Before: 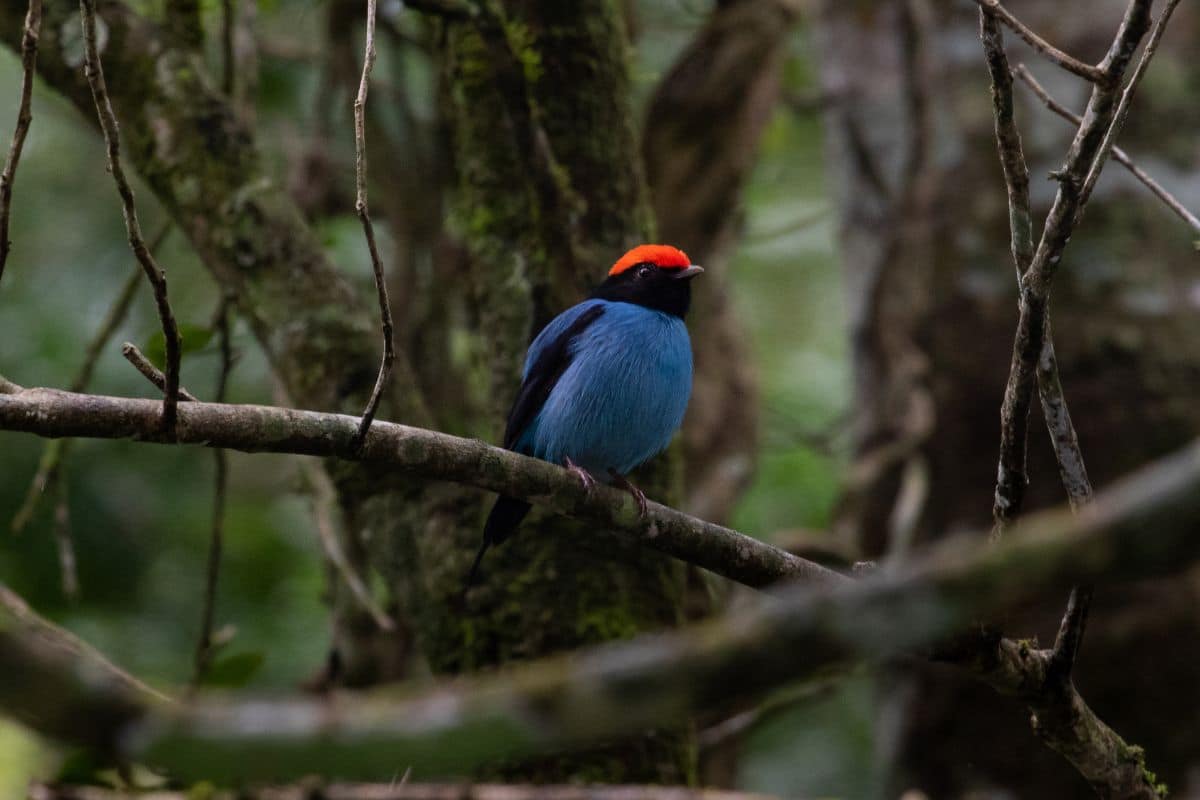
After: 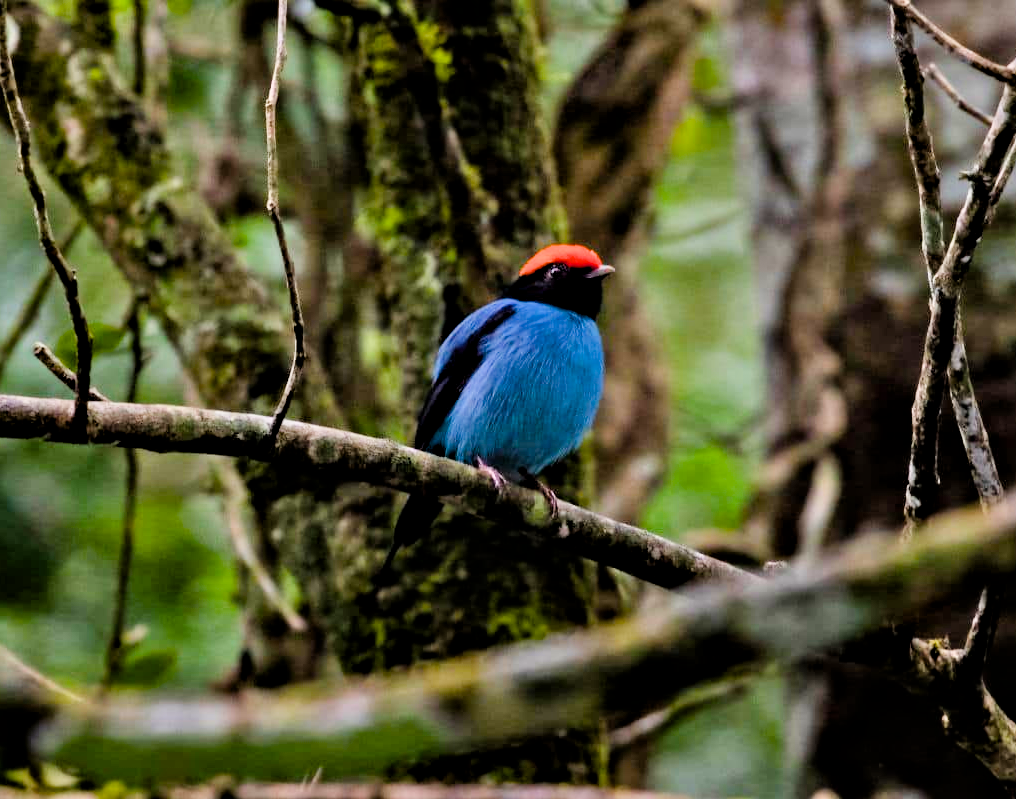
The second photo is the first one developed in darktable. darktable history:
contrast equalizer: octaves 7, y [[0.511, 0.558, 0.631, 0.632, 0.559, 0.512], [0.5 ×6], [0.507, 0.559, 0.627, 0.644, 0.647, 0.647], [0 ×6], [0 ×6]]
color balance rgb: linear chroma grading › global chroma 15.136%, perceptual saturation grading › global saturation 30.534%, perceptual brilliance grading › global brilliance -5.775%, perceptual brilliance grading › highlights 24.138%, perceptual brilliance grading › mid-tones 6.833%, perceptual brilliance grading › shadows -4.558%, contrast -10.176%
crop: left 7.444%, right 7.866%
filmic rgb: black relative exposure -7.65 EV, white relative exposure 4.56 EV, hardness 3.61
color calibration: illuminant same as pipeline (D50), adaptation none (bypass), x 0.333, y 0.334, temperature 5011.25 K
tone equalizer: -7 EV 0.161 EV, -6 EV 0.579 EV, -5 EV 1.19 EV, -4 EV 1.35 EV, -3 EV 1.17 EV, -2 EV 0.6 EV, -1 EV 0.166 EV
